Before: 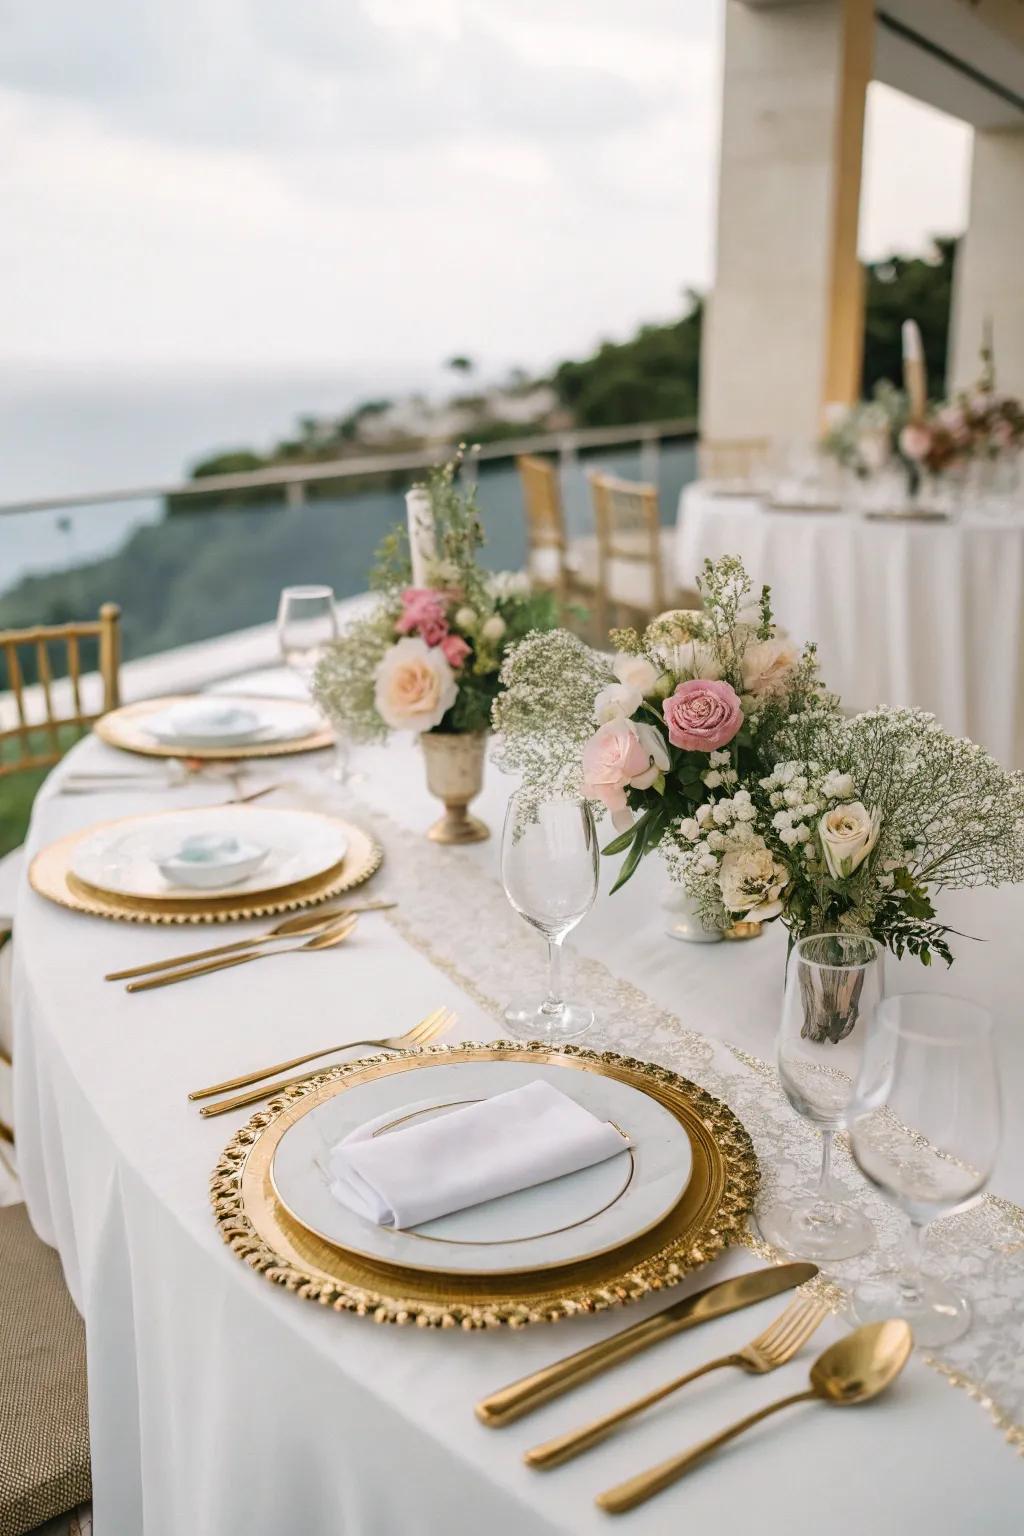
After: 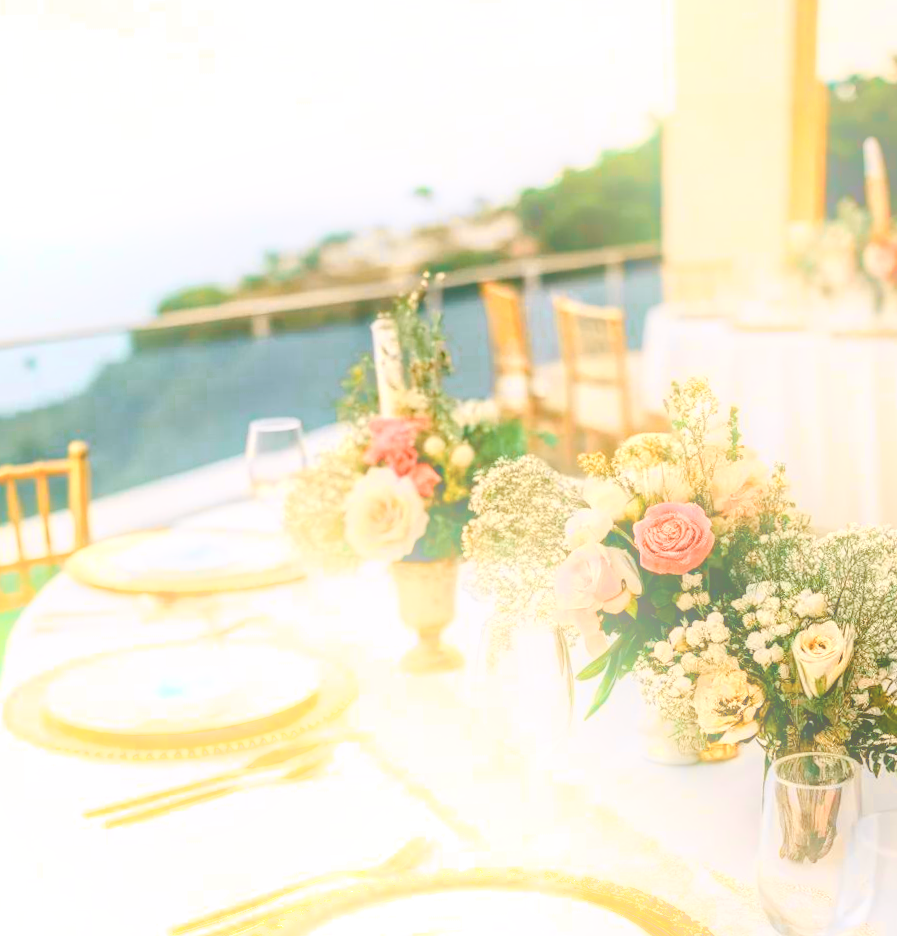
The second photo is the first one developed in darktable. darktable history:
tone curve: curves: ch0 [(0, 0.011) (0.053, 0.026) (0.174, 0.115) (0.416, 0.417) (0.697, 0.758) (0.852, 0.902) (0.991, 0.981)]; ch1 [(0, 0) (0.264, 0.22) (0.407, 0.373) (0.463, 0.457) (0.492, 0.5) (0.512, 0.511) (0.54, 0.543) (0.585, 0.617) (0.659, 0.686) (0.78, 0.8) (1, 1)]; ch2 [(0, 0) (0.438, 0.449) (0.473, 0.469) (0.503, 0.5) (0.523, 0.534) (0.562, 0.591) (0.612, 0.627) (0.701, 0.707) (1, 1)], color space Lab, independent channels, preserve colors none
crop: left 3.015%, top 8.969%, right 9.647%, bottom 26.457%
color zones: curves: ch0 [(0.018, 0.548) (0.197, 0.654) (0.425, 0.447) (0.605, 0.658) (0.732, 0.579)]; ch1 [(0.105, 0.531) (0.224, 0.531) (0.386, 0.39) (0.618, 0.456) (0.732, 0.456) (0.956, 0.421)]; ch2 [(0.039, 0.583) (0.215, 0.465) (0.399, 0.544) (0.465, 0.548) (0.614, 0.447) (0.724, 0.43) (0.882, 0.623) (0.956, 0.632)]
local contrast: on, module defaults
rotate and perspective: rotation -1.42°, crop left 0.016, crop right 0.984, crop top 0.035, crop bottom 0.965
color balance rgb: perceptual saturation grading › global saturation 20%, perceptual saturation grading › highlights -25%, perceptual saturation grading › shadows 25%, global vibrance 50%
bloom: on, module defaults
